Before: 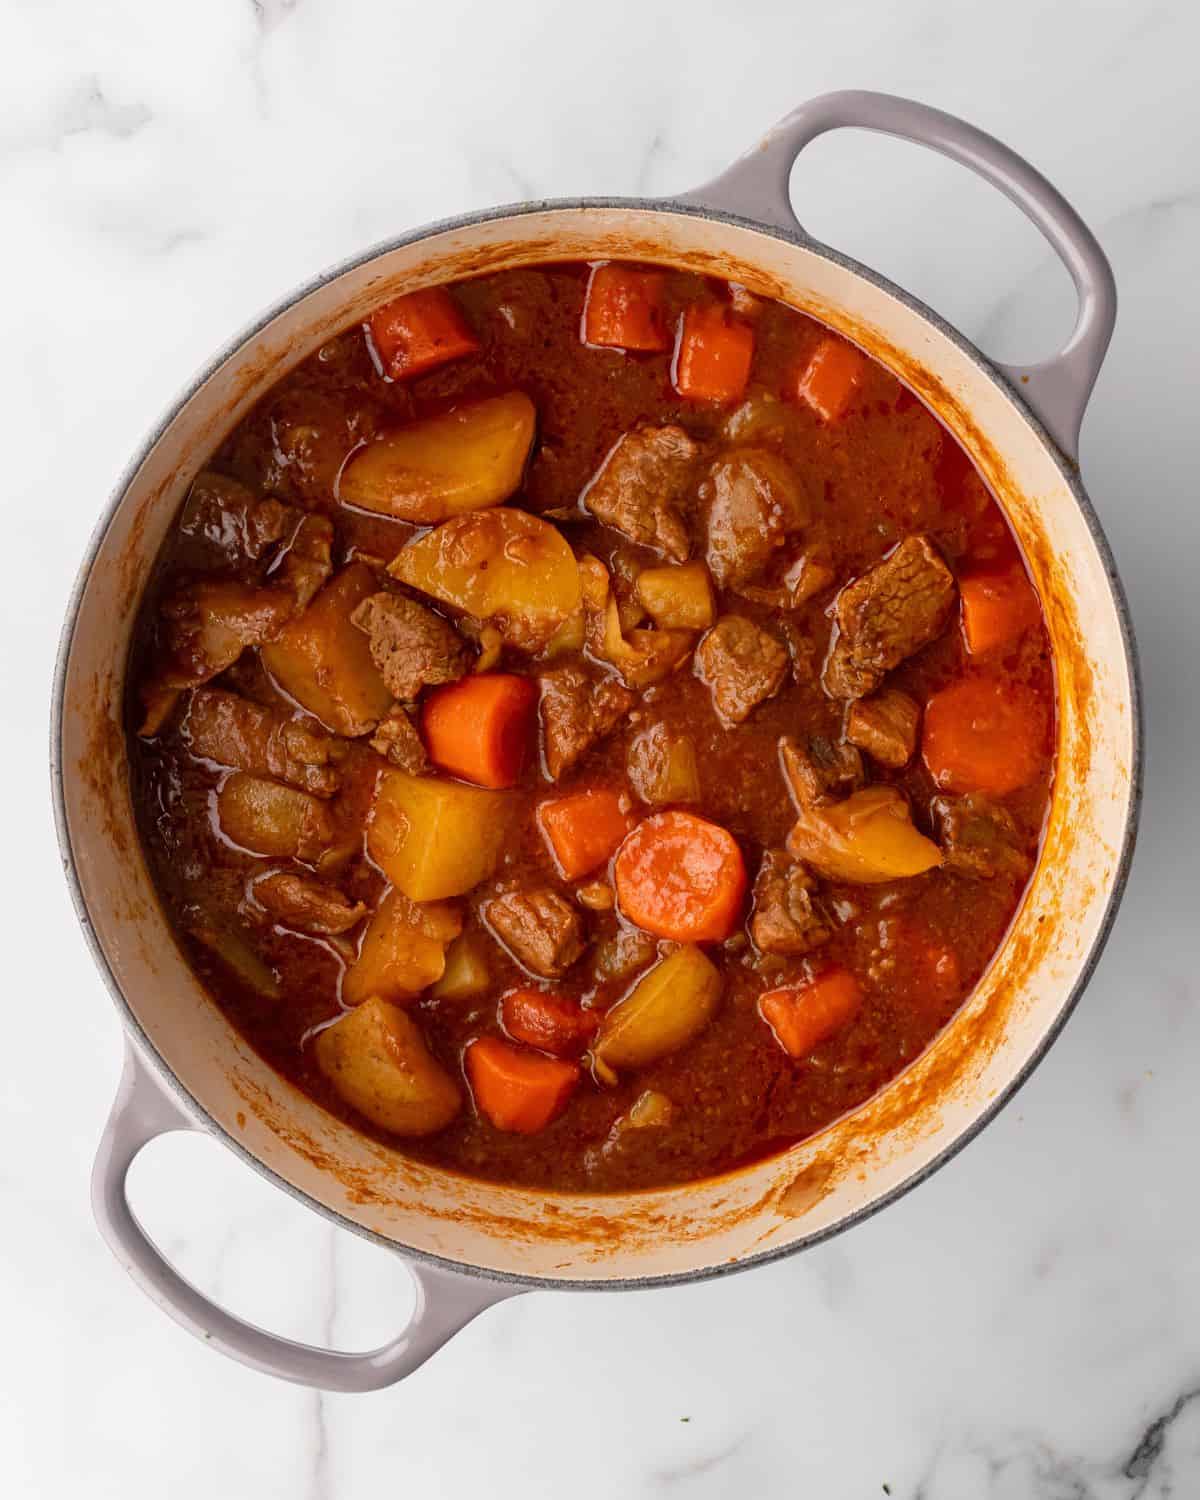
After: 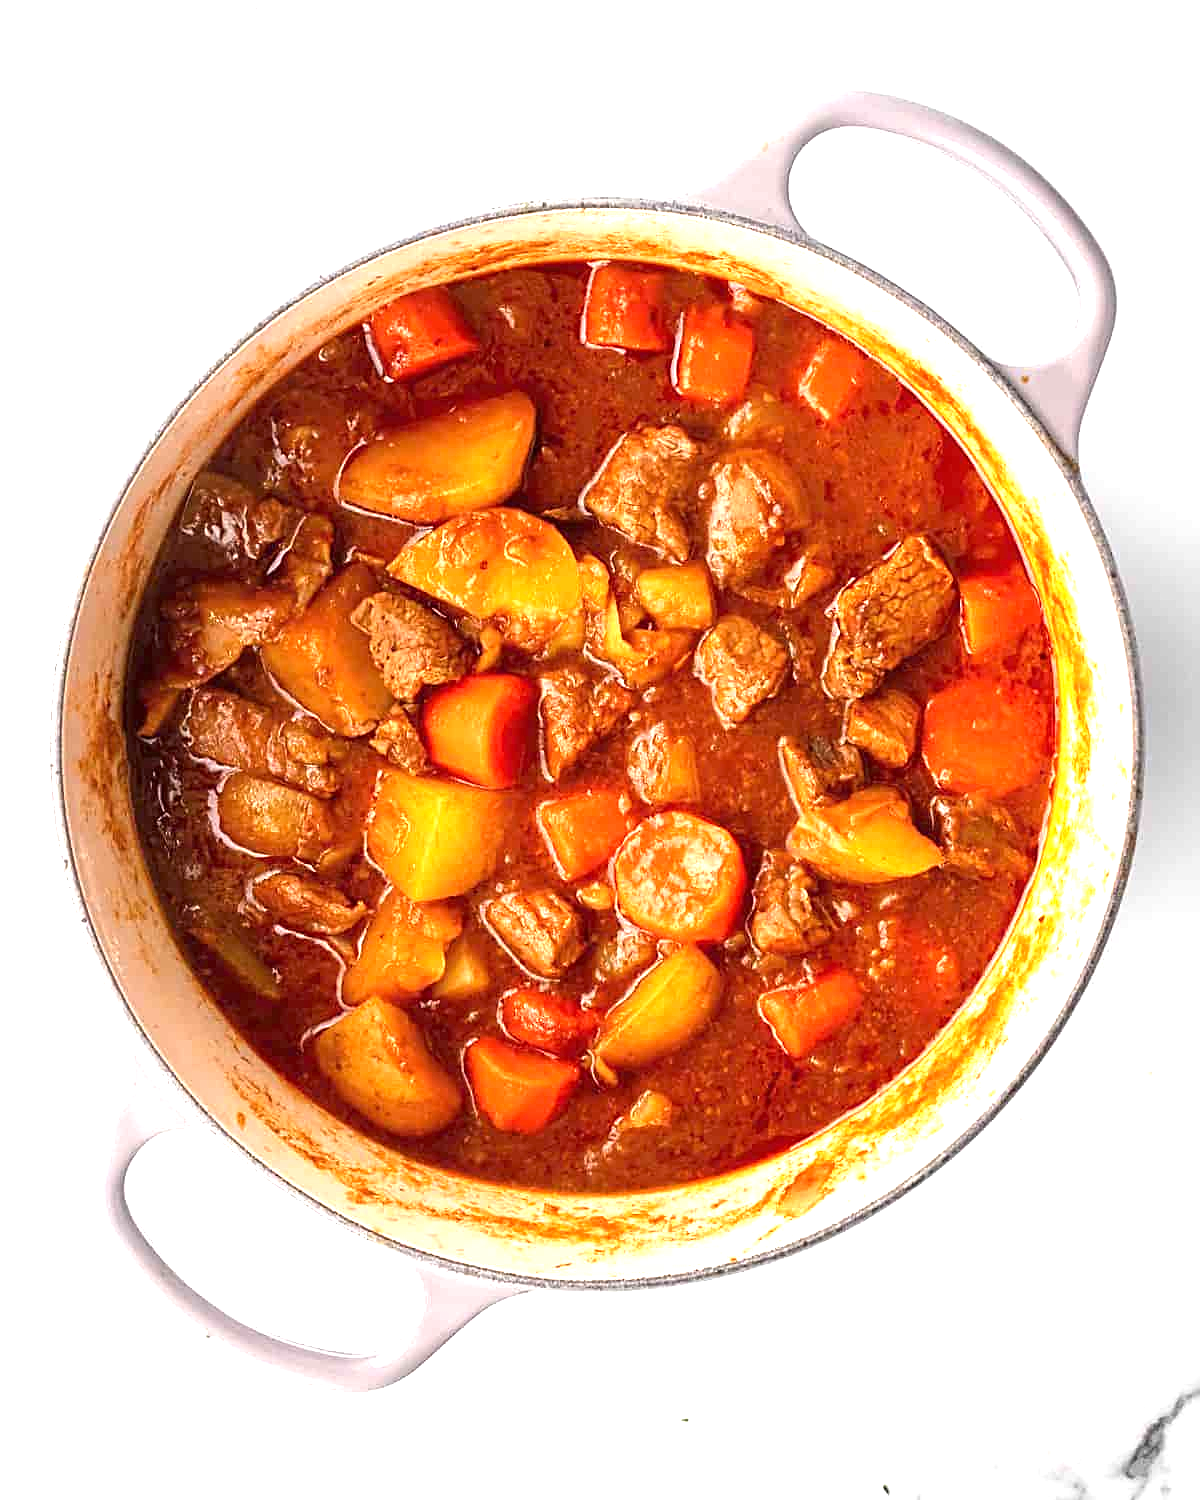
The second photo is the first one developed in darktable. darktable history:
sharpen: on, module defaults
exposure: black level correction 0, exposure 1.506 EV, compensate highlight preservation false
